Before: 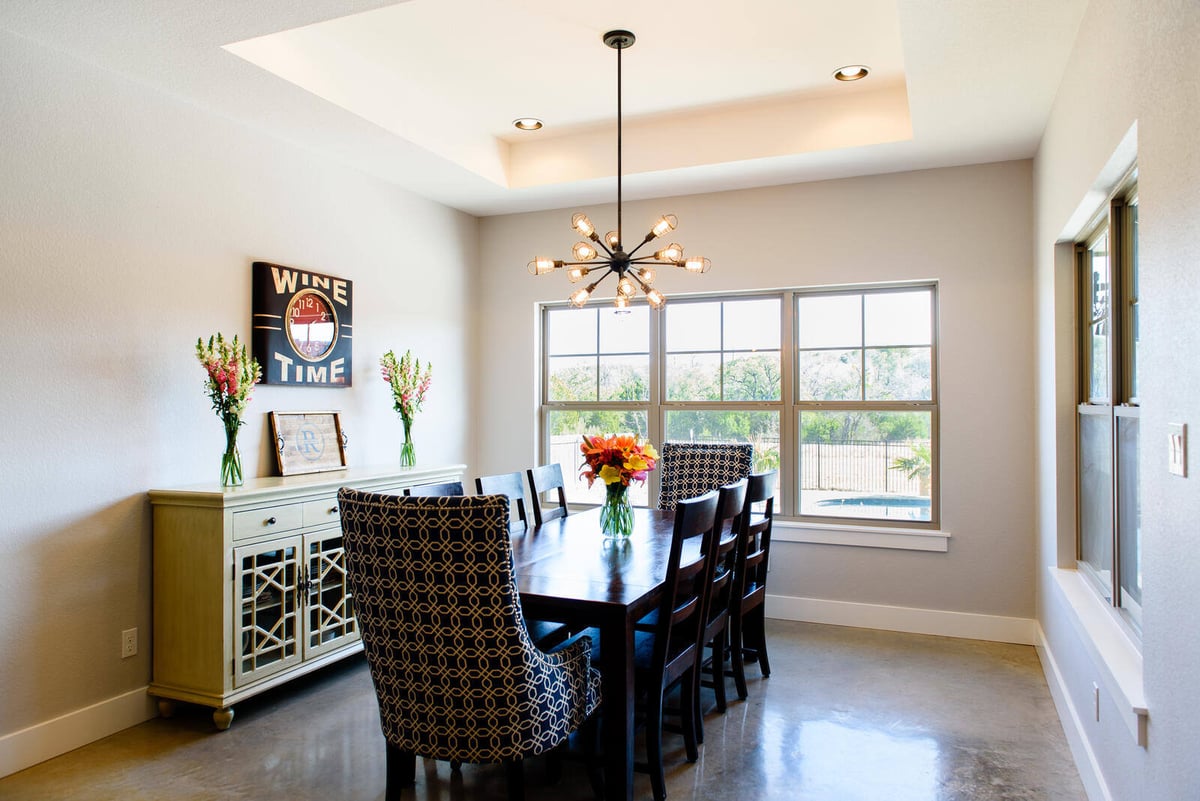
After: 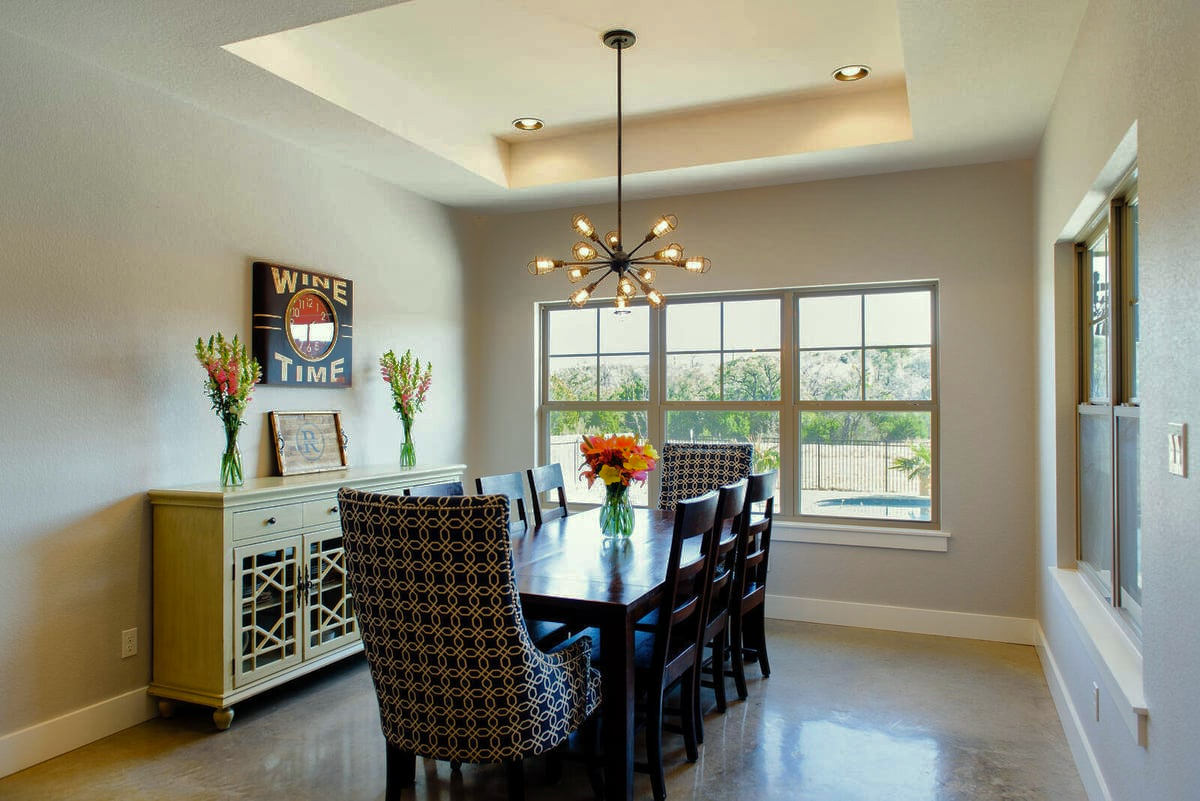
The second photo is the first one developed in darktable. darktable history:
color correction: highlights a* -4.28, highlights b* 6.53
shadows and highlights: shadows 25, highlights -70
